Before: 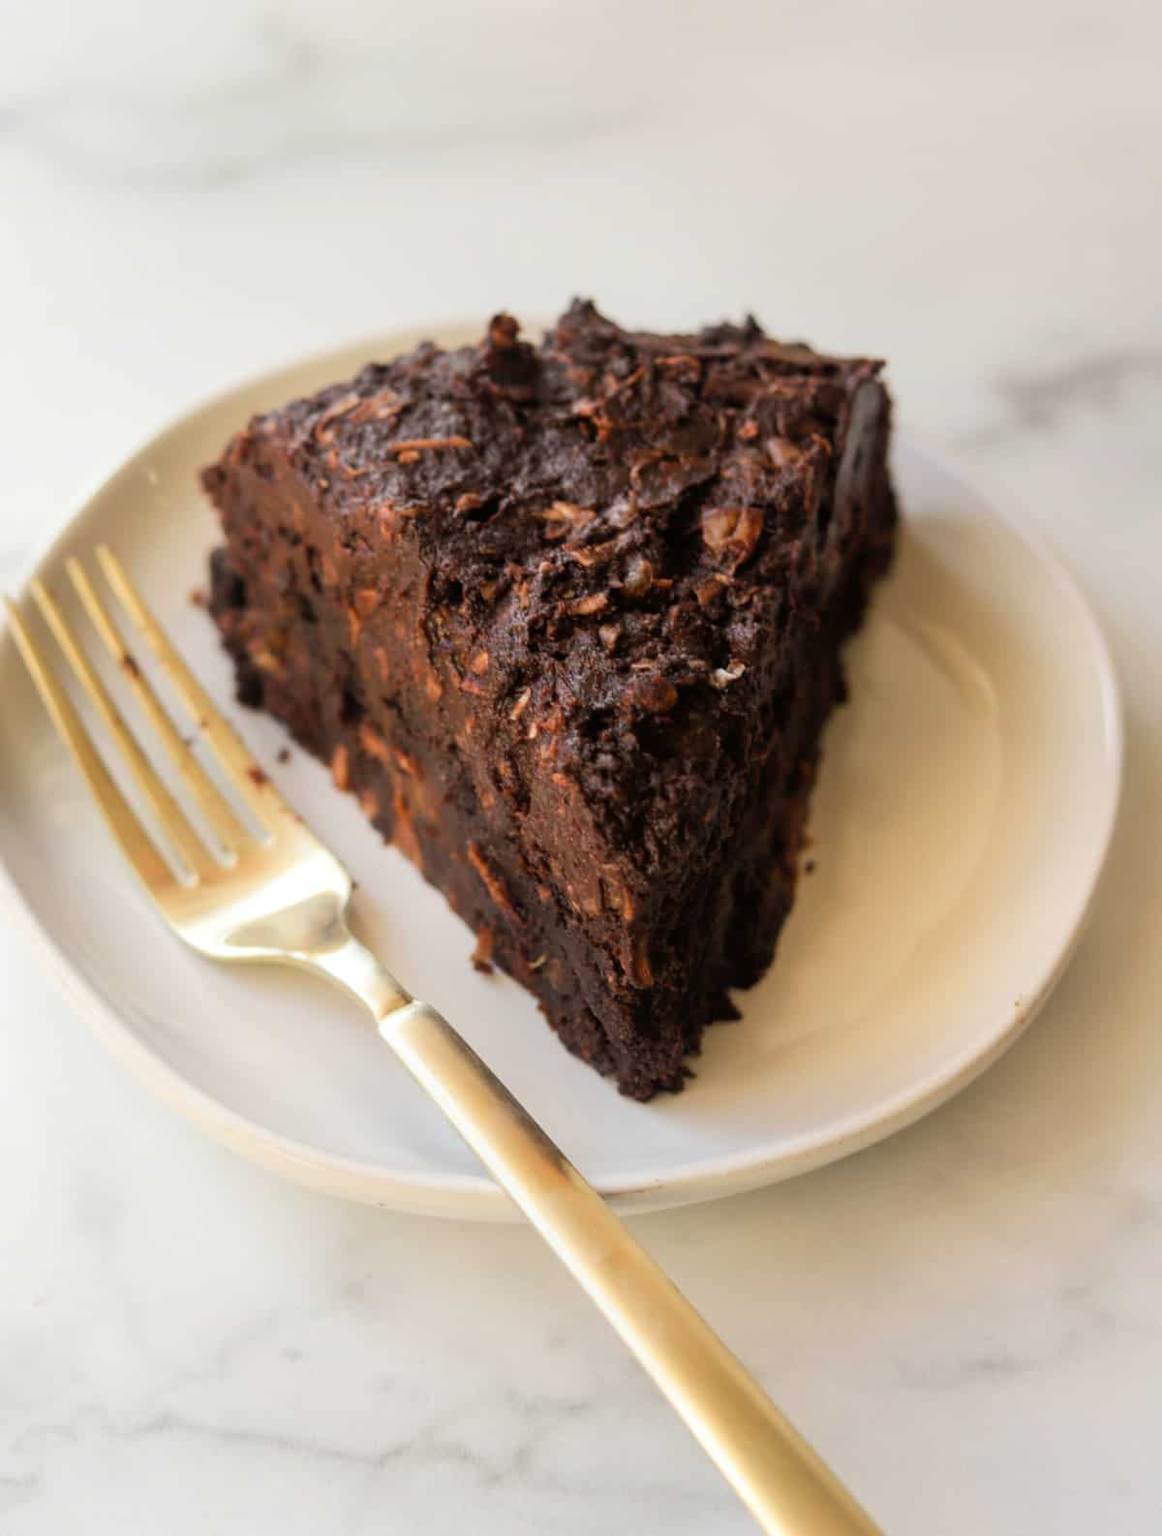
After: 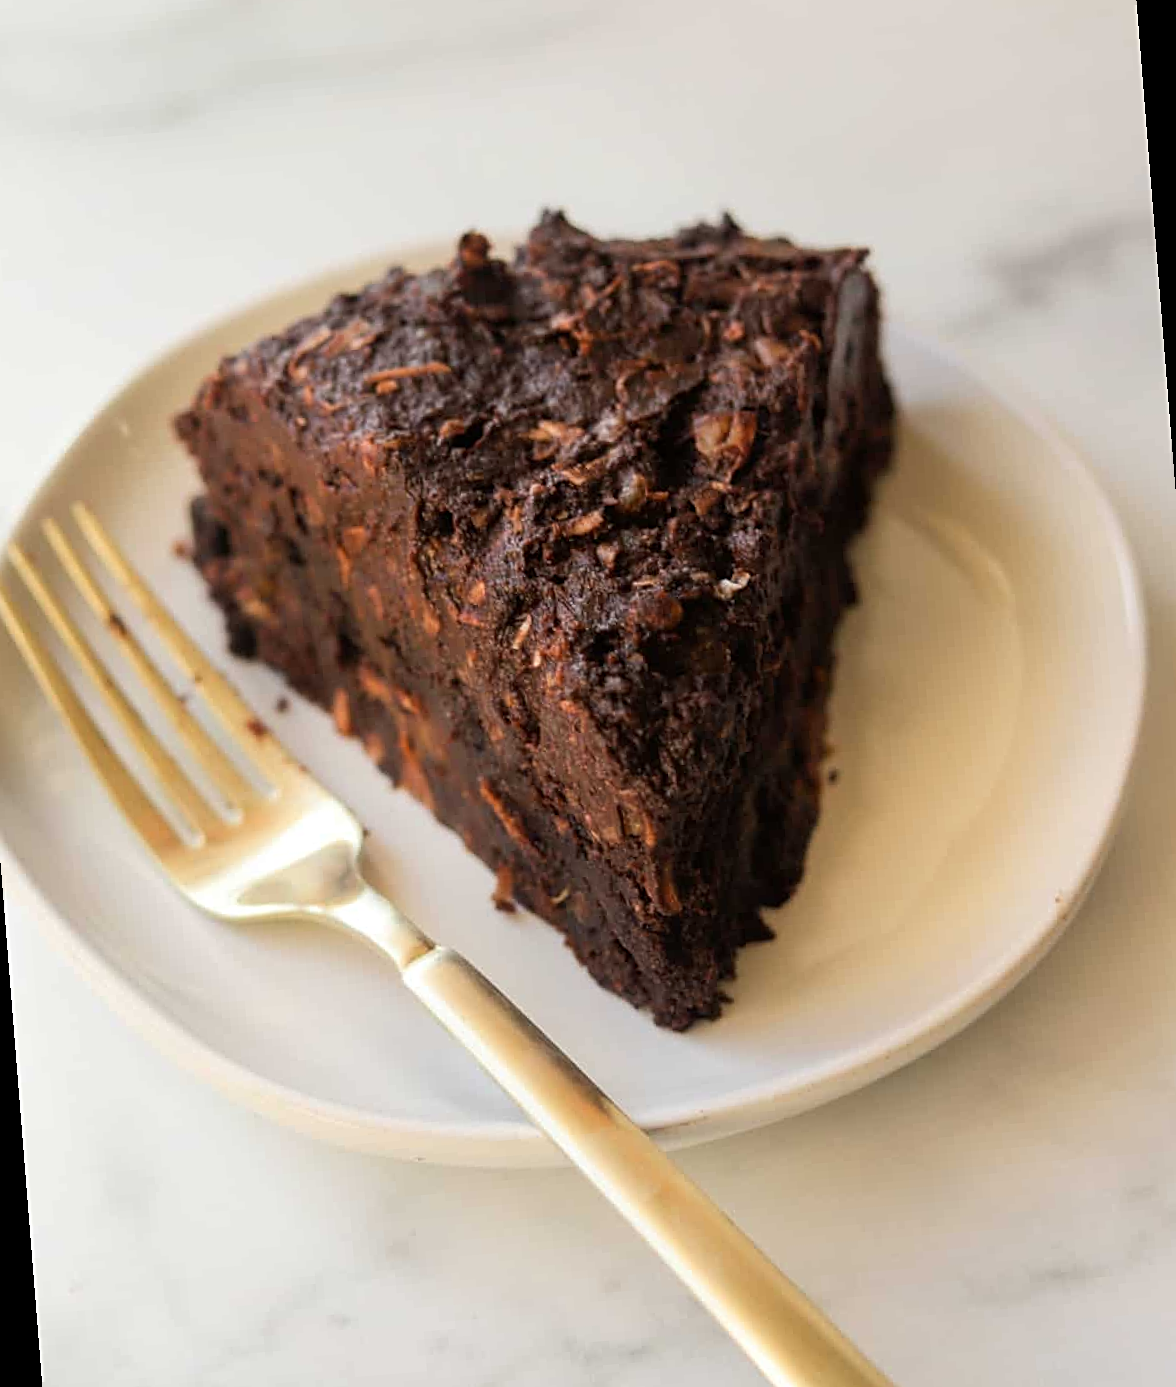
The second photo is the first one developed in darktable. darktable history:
sharpen: on, module defaults
rotate and perspective: rotation -4.57°, crop left 0.054, crop right 0.944, crop top 0.087, crop bottom 0.914
